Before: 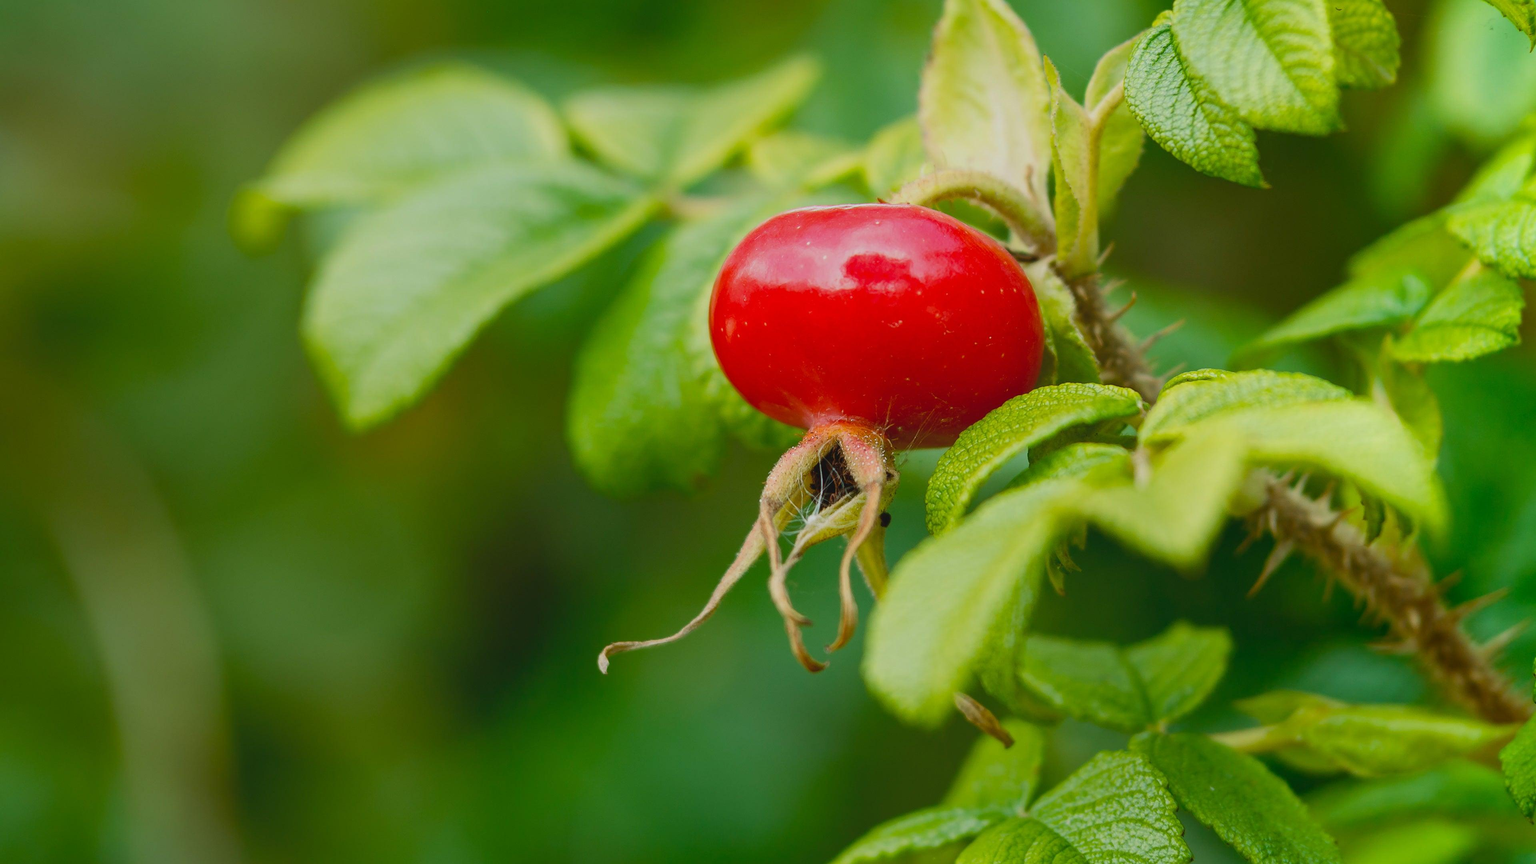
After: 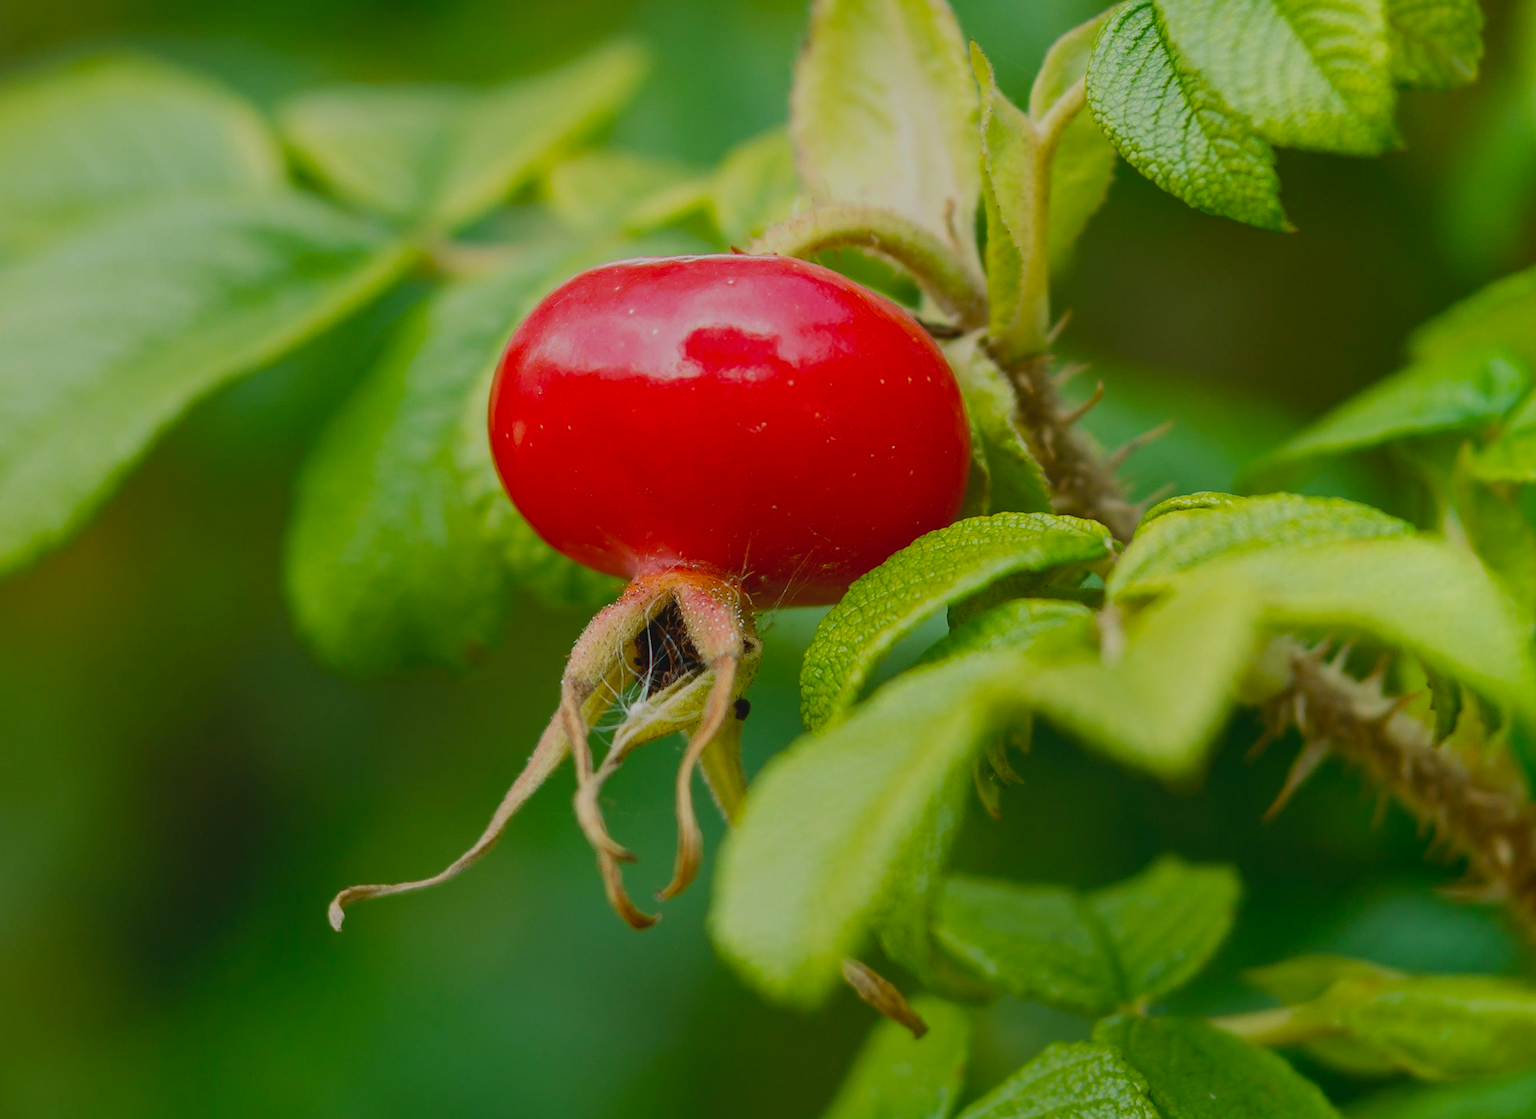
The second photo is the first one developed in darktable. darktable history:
crop and rotate: left 24.114%, top 3.168%, right 6.427%, bottom 6.787%
shadows and highlights: radius 122.5, shadows 21.8, white point adjustment -9.64, highlights -14.36, soften with gaussian
